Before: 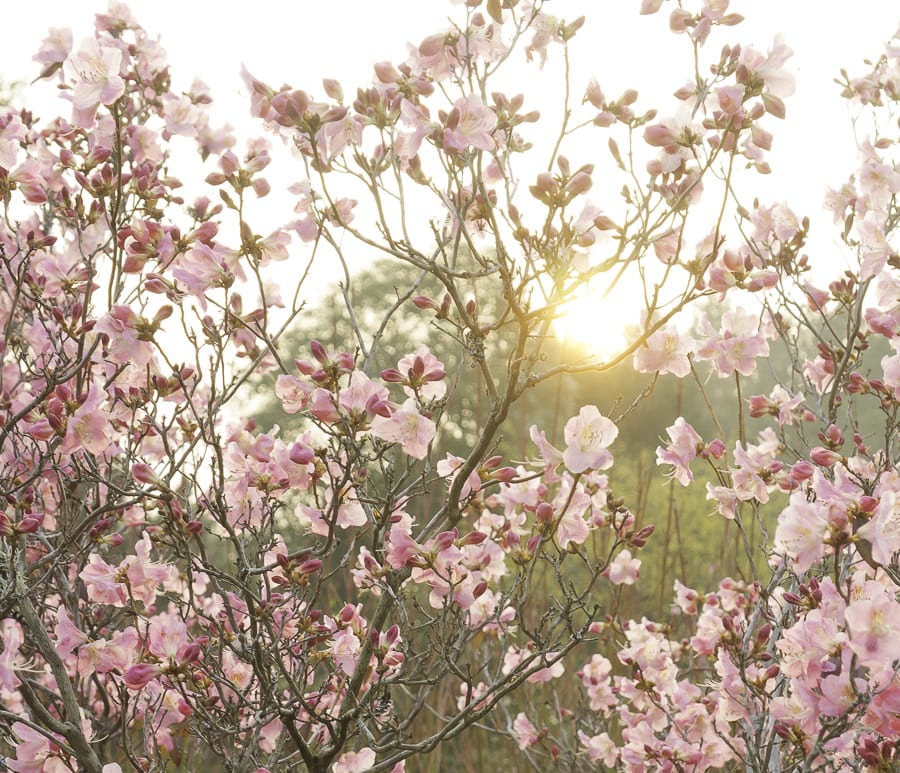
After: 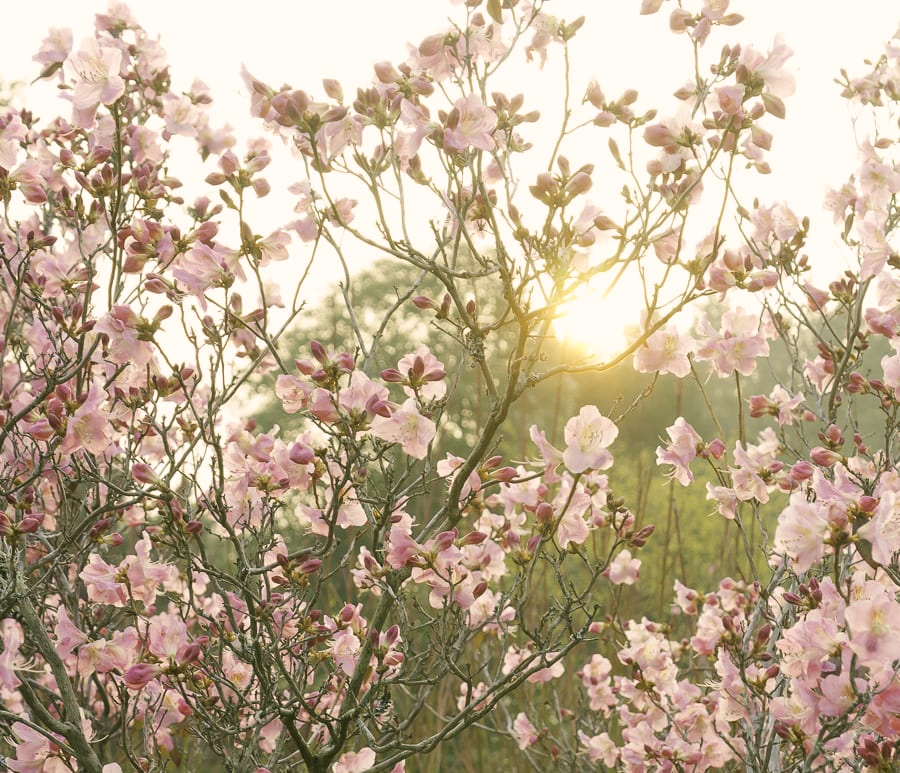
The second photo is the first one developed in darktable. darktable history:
color correction: highlights a* 4.03, highlights b* 4.92, shadows a* -8.14, shadows b* 4.93
